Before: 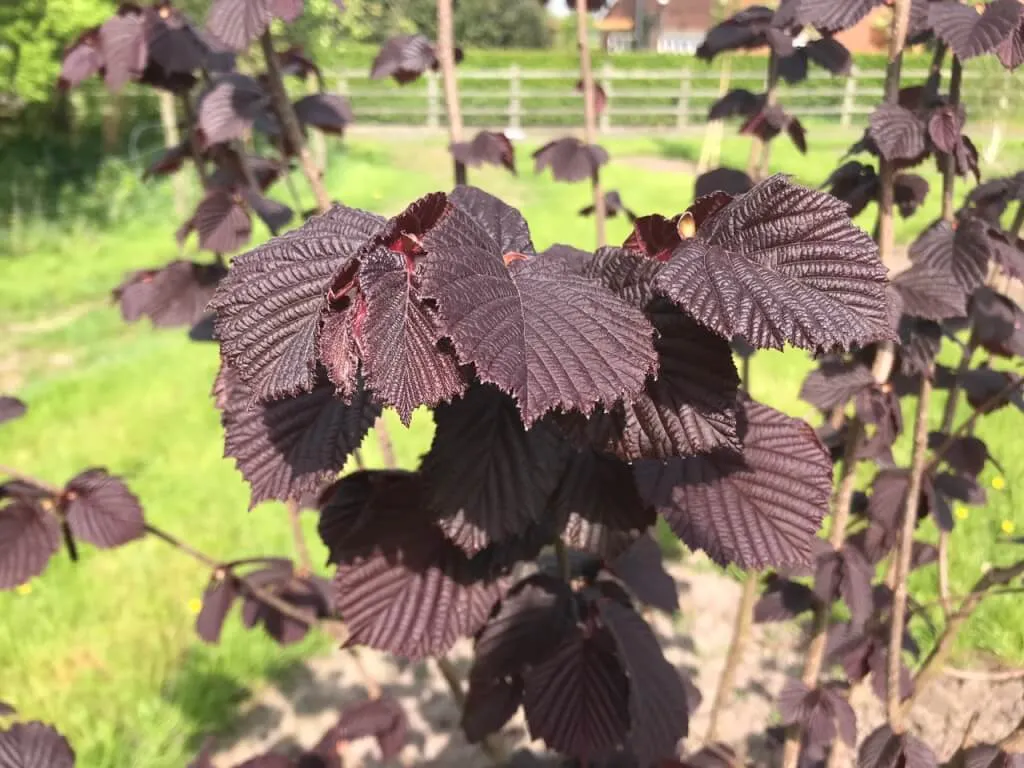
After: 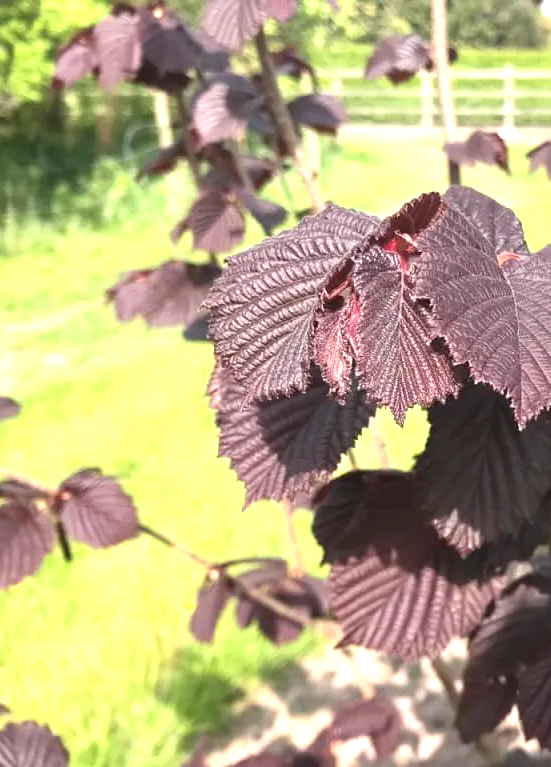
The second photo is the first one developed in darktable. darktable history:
crop: left 0.587%, right 45.588%, bottom 0.086%
exposure: exposure 0.77 EV, compensate highlight preservation false
